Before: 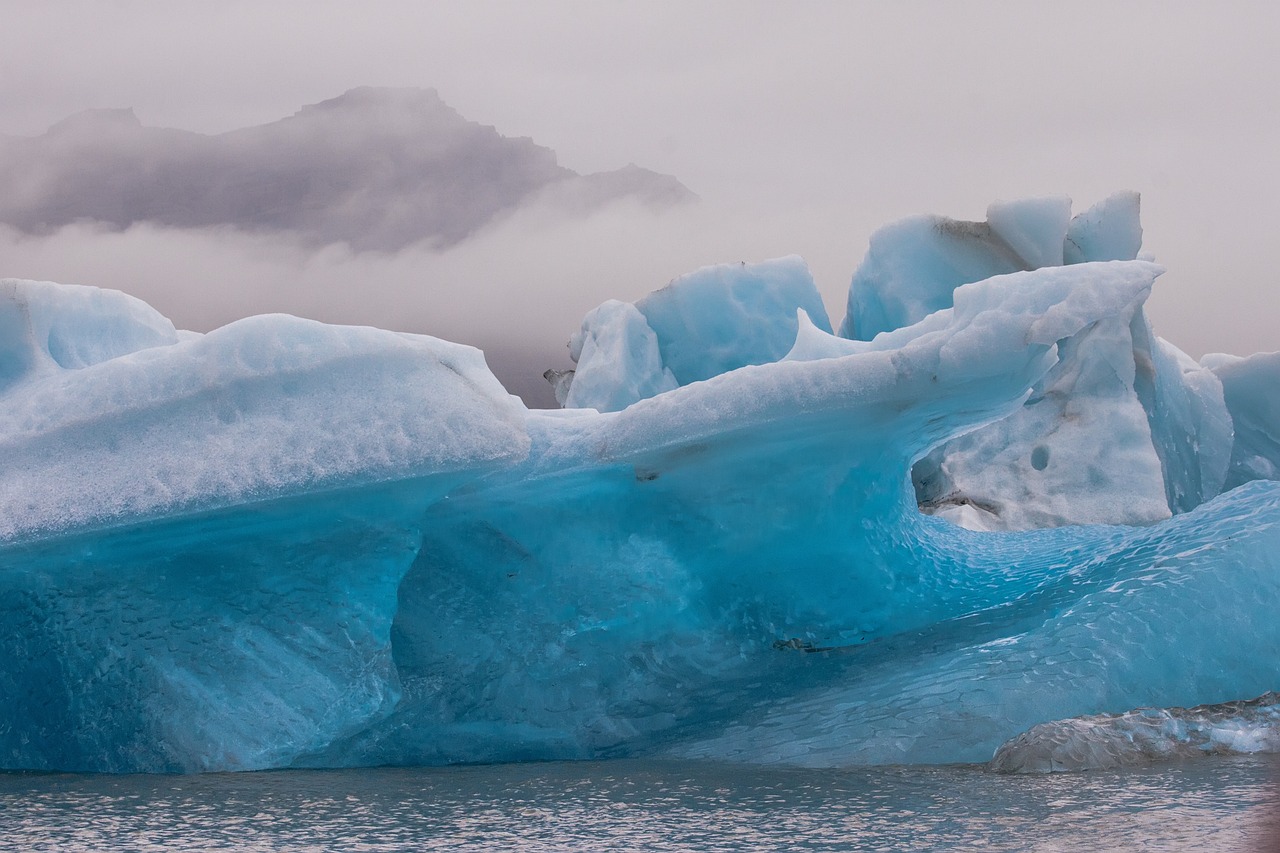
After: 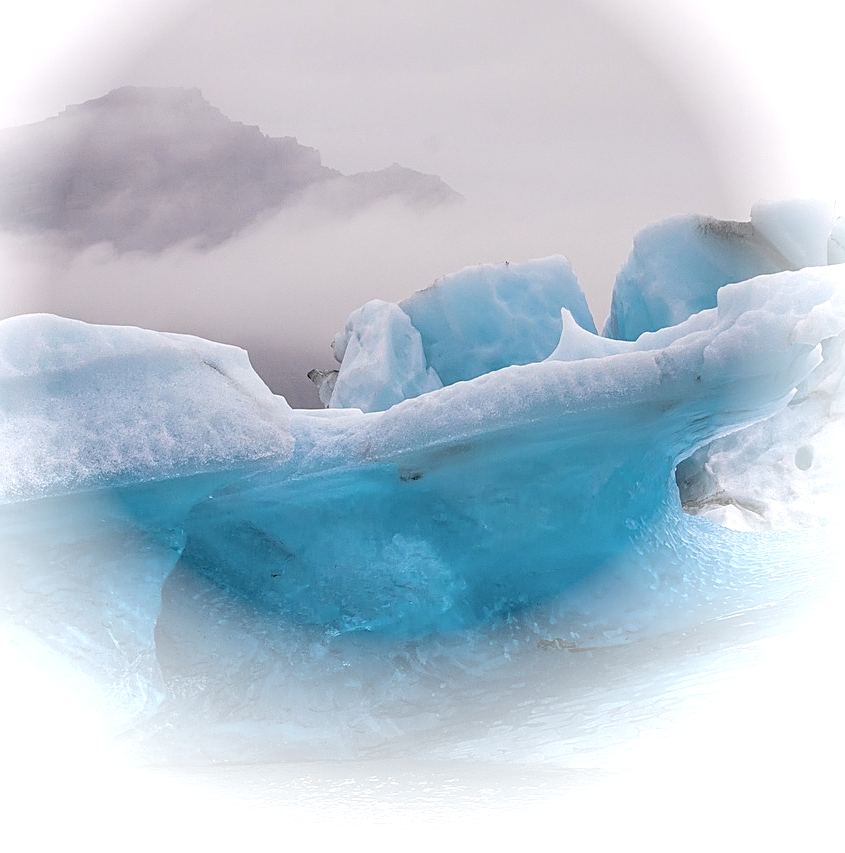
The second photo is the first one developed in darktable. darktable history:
crop and rotate: left 18.457%, right 15.482%
contrast brightness saturation: brightness 0.142
exposure: compensate highlight preservation false
local contrast: detail 130%
vignetting: brightness 0.987, saturation -0.494, center (-0.068, -0.318)
sharpen: on, module defaults
